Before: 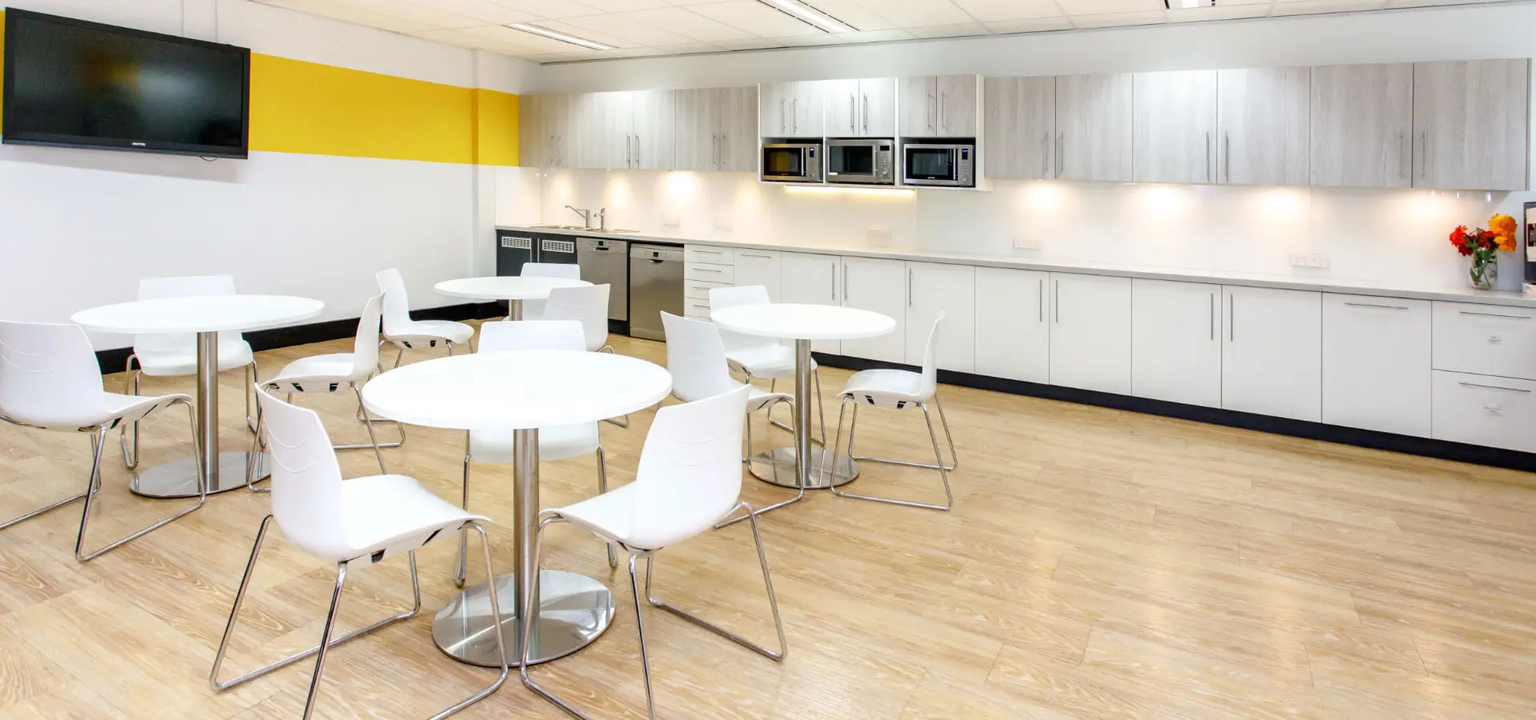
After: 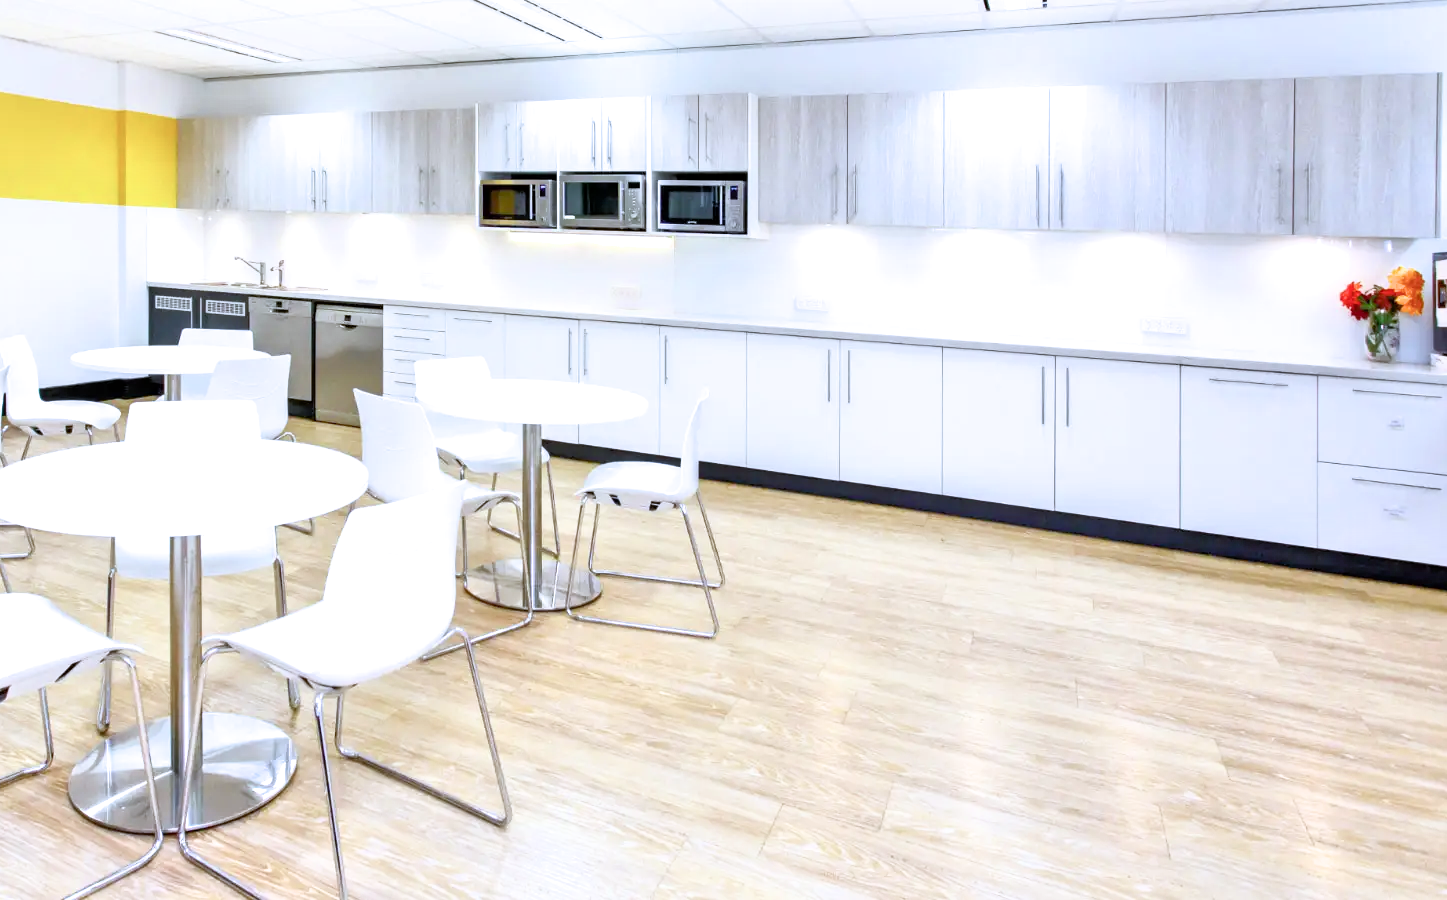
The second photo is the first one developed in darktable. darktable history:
tone equalizer: -8 EV 2 EV, -7 EV 2 EV, -6 EV 2 EV, -5 EV 2 EV, -4 EV 2 EV, -3 EV 1.5 EV, -2 EV 1 EV, -1 EV 0.5 EV
filmic rgb: white relative exposure 2.2 EV, hardness 6.97
white balance: red 0.948, green 1.02, blue 1.176
crop and rotate: left 24.6%
